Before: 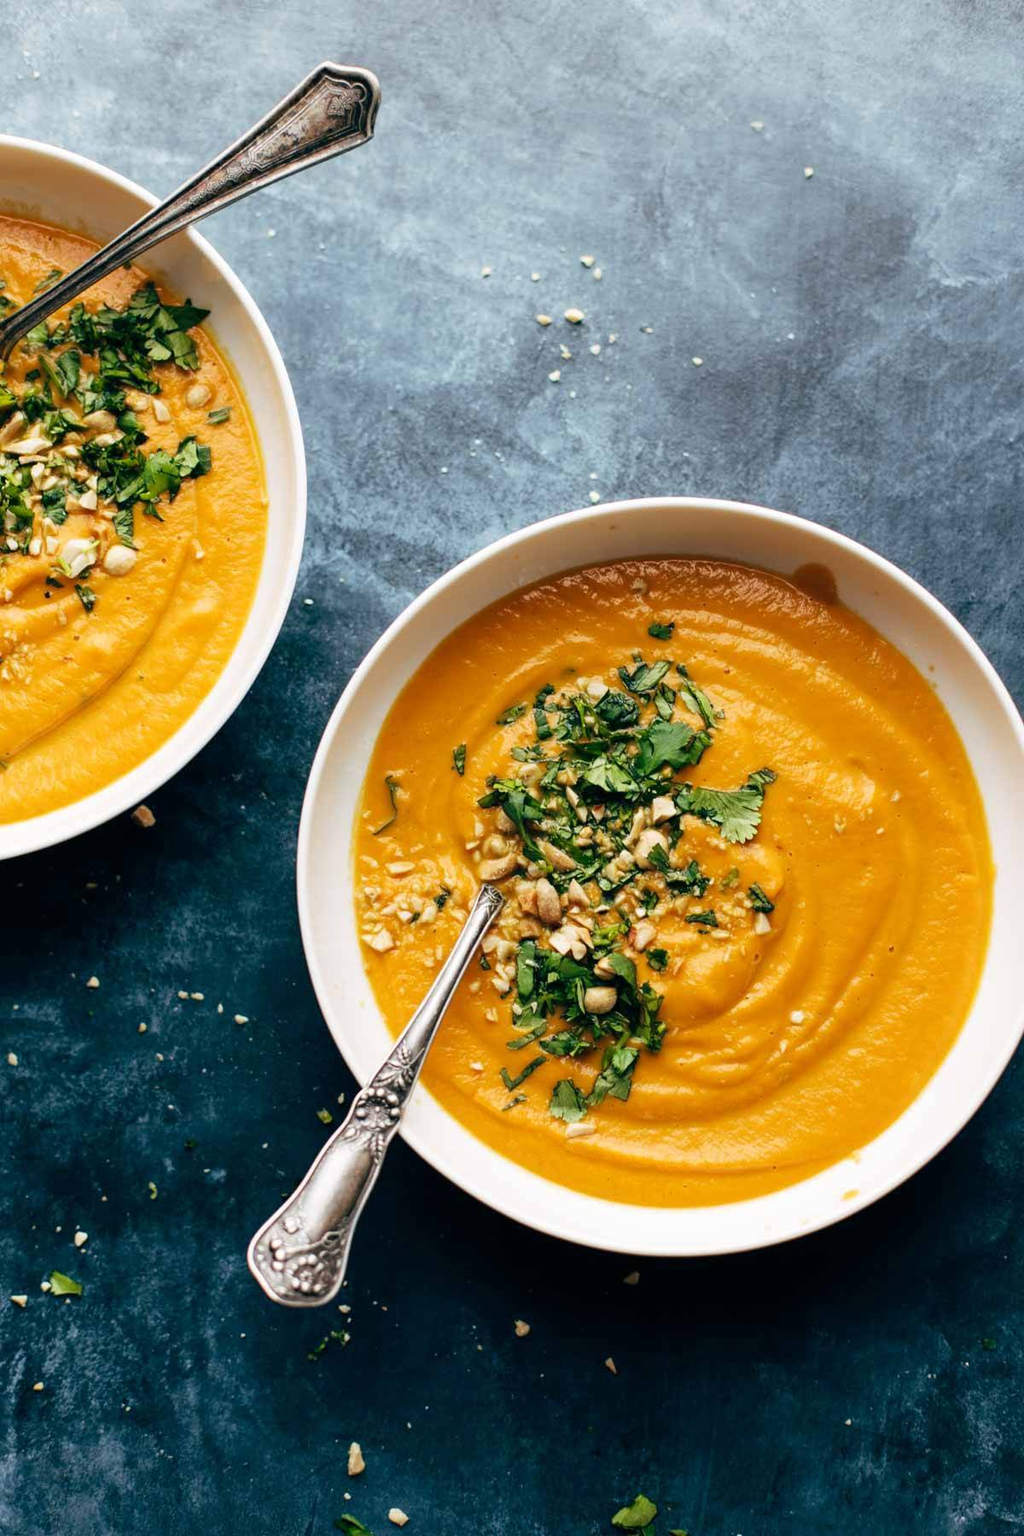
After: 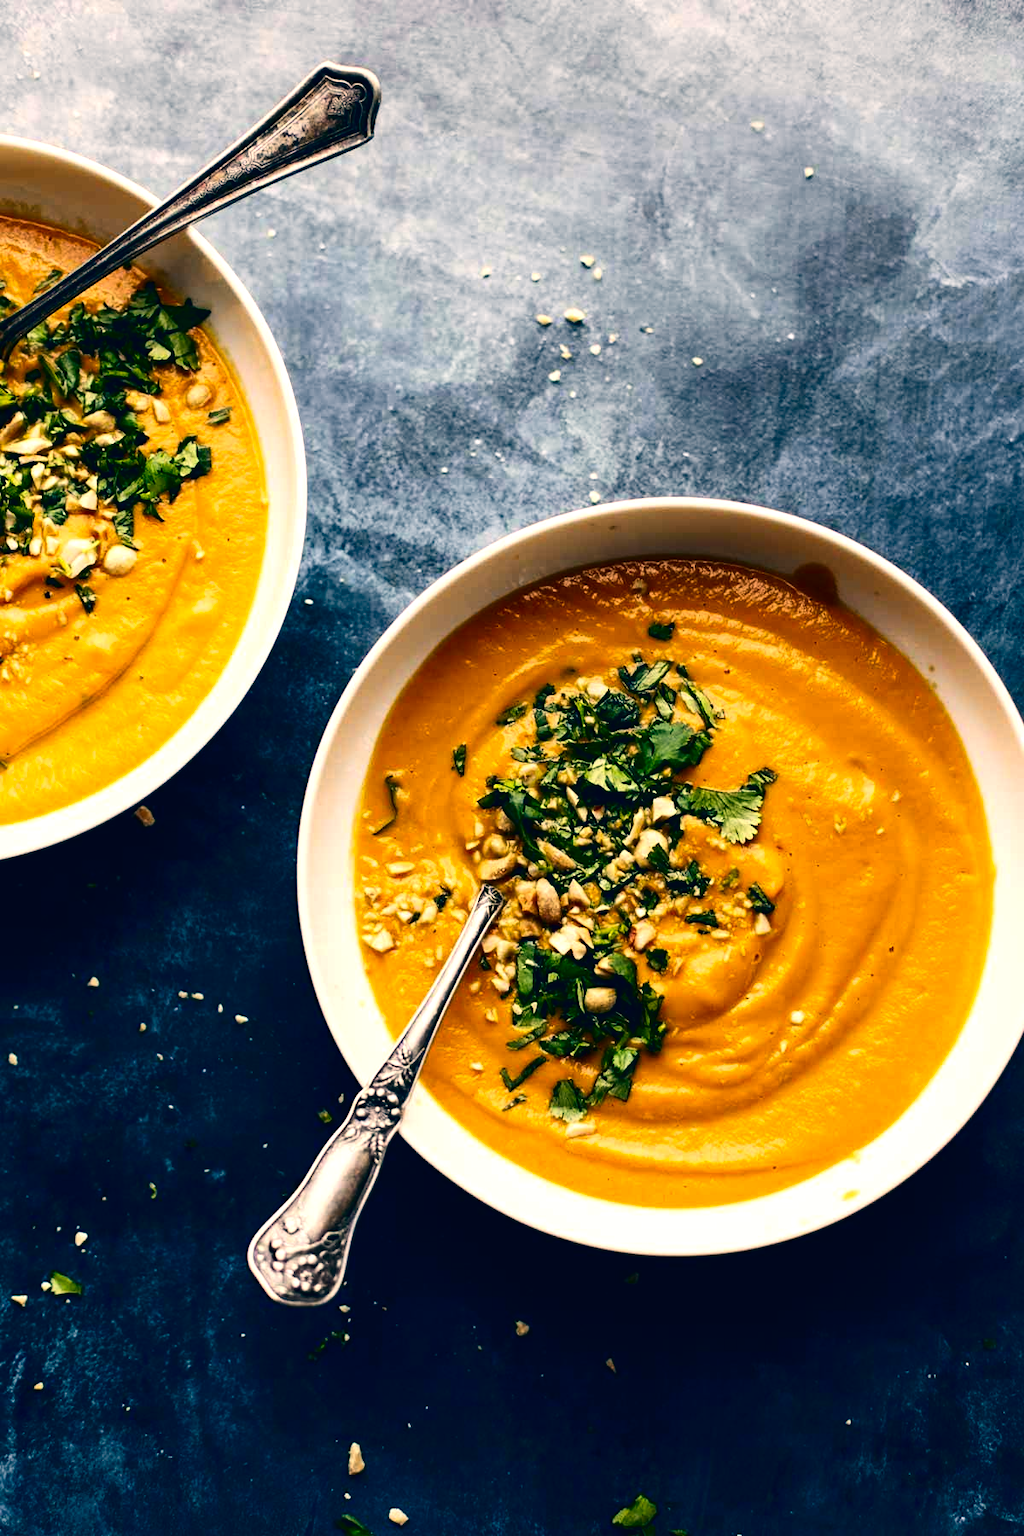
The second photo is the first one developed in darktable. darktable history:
tone equalizer: -8 EV -0.426 EV, -7 EV -0.354 EV, -6 EV -0.371 EV, -5 EV -0.206 EV, -3 EV 0.194 EV, -2 EV 0.339 EV, -1 EV 0.391 EV, +0 EV 0.425 EV, edges refinement/feathering 500, mask exposure compensation -1.57 EV, preserve details no
contrast brightness saturation: contrast 0.188, brightness -0.242, saturation 0.108
color correction: highlights a* 10.34, highlights b* 14.27, shadows a* -9.59, shadows b* -14.92
